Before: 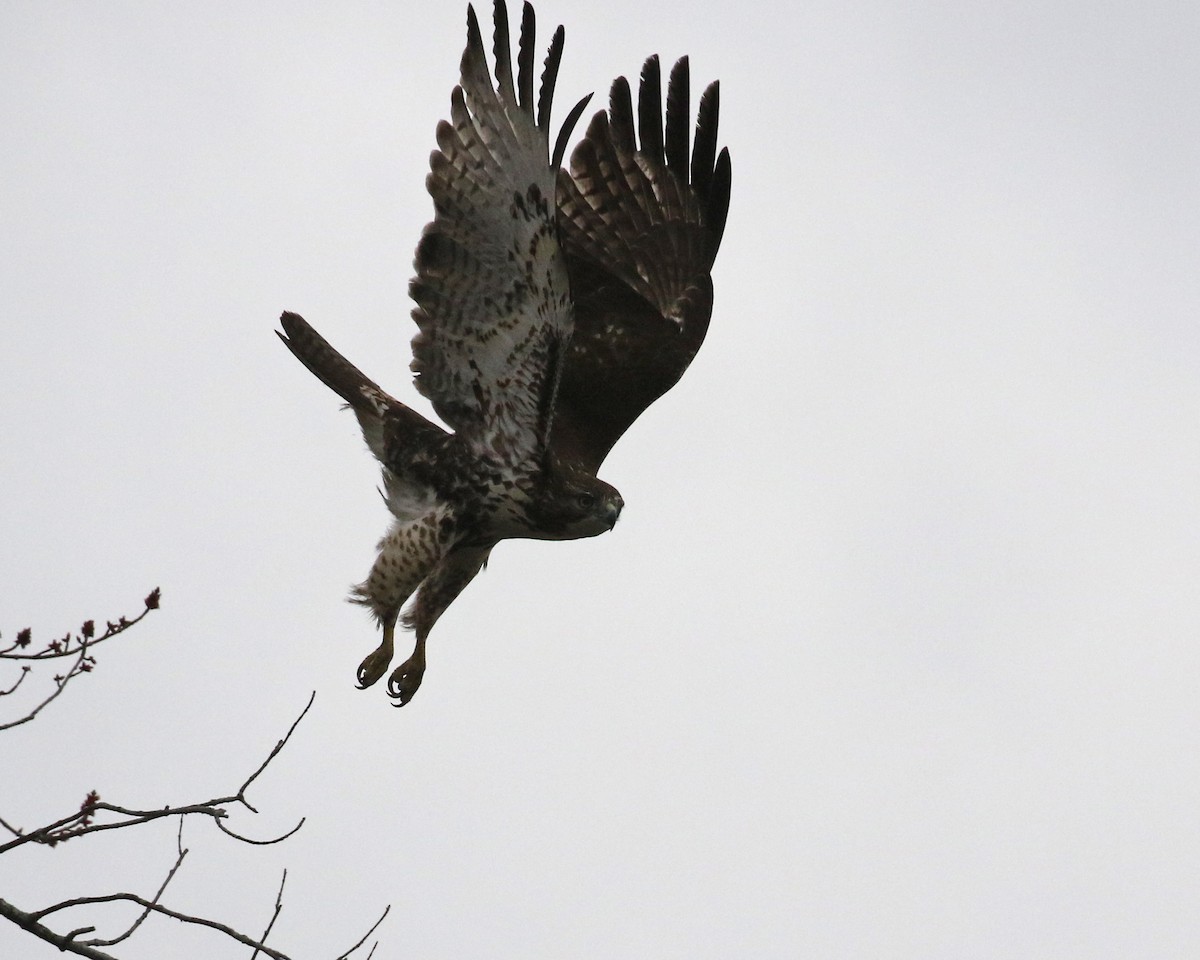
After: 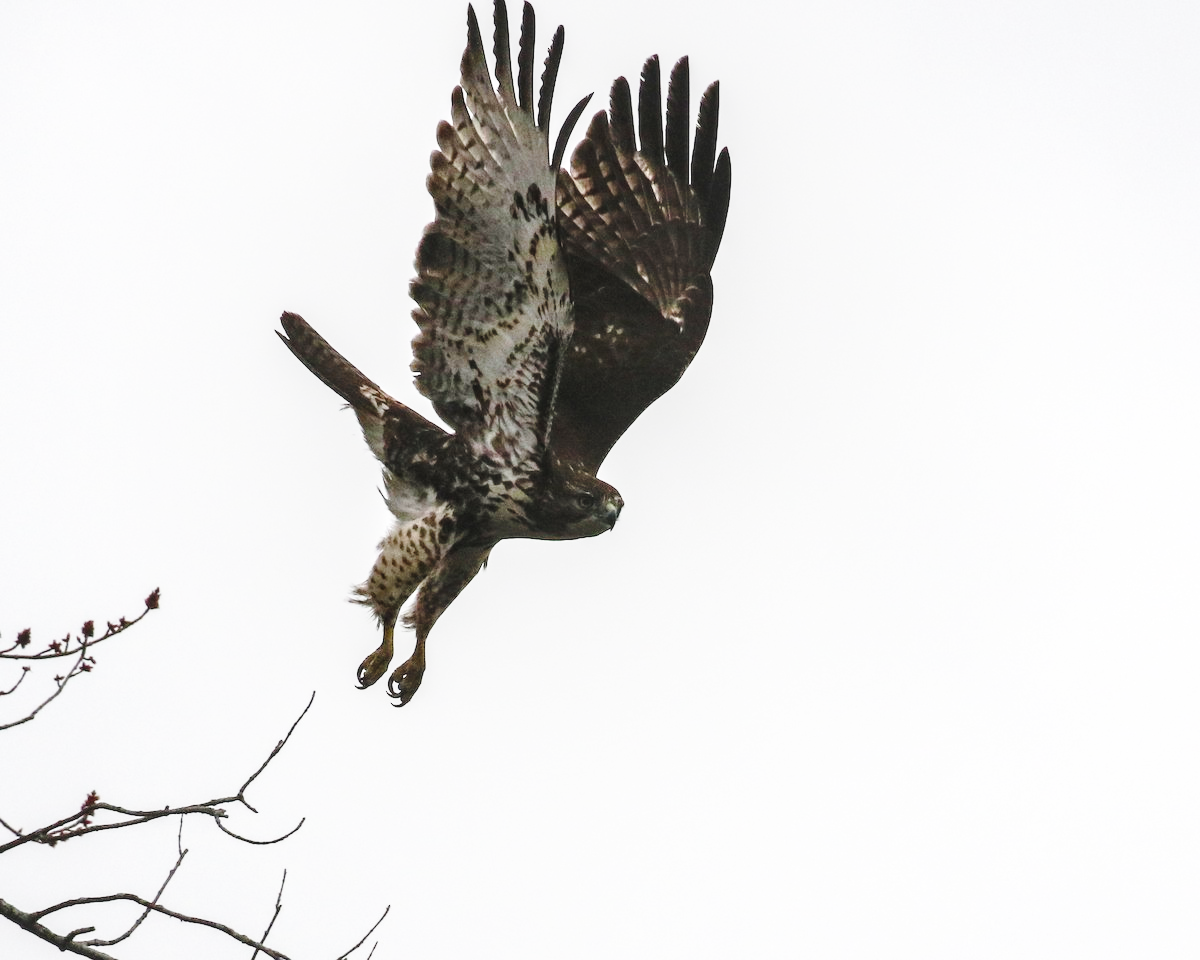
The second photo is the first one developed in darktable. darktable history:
exposure: exposure 0.299 EV, compensate highlight preservation false
base curve: curves: ch0 [(0, 0) (0.028, 0.03) (0.121, 0.232) (0.46, 0.748) (0.859, 0.968) (1, 1)], preserve colors none
local contrast: on, module defaults
